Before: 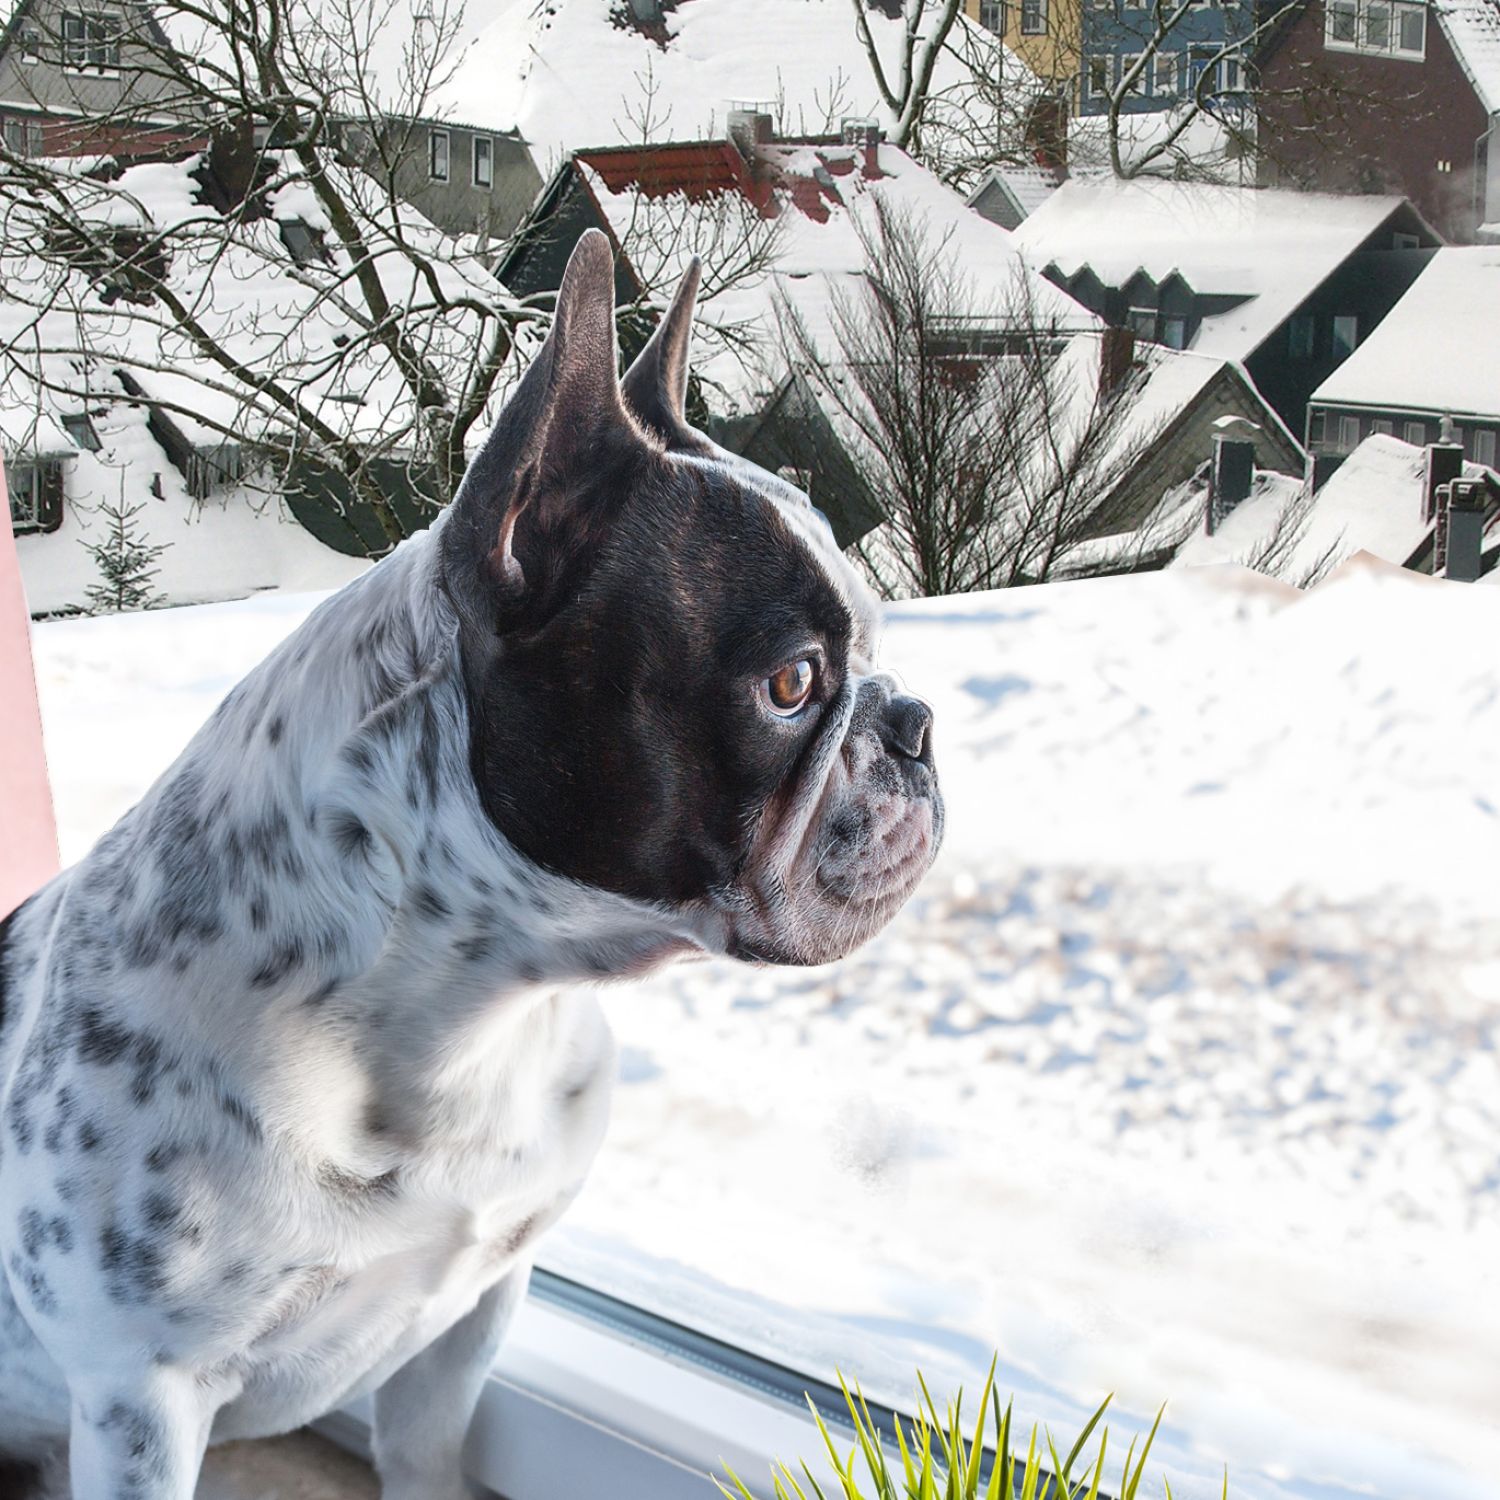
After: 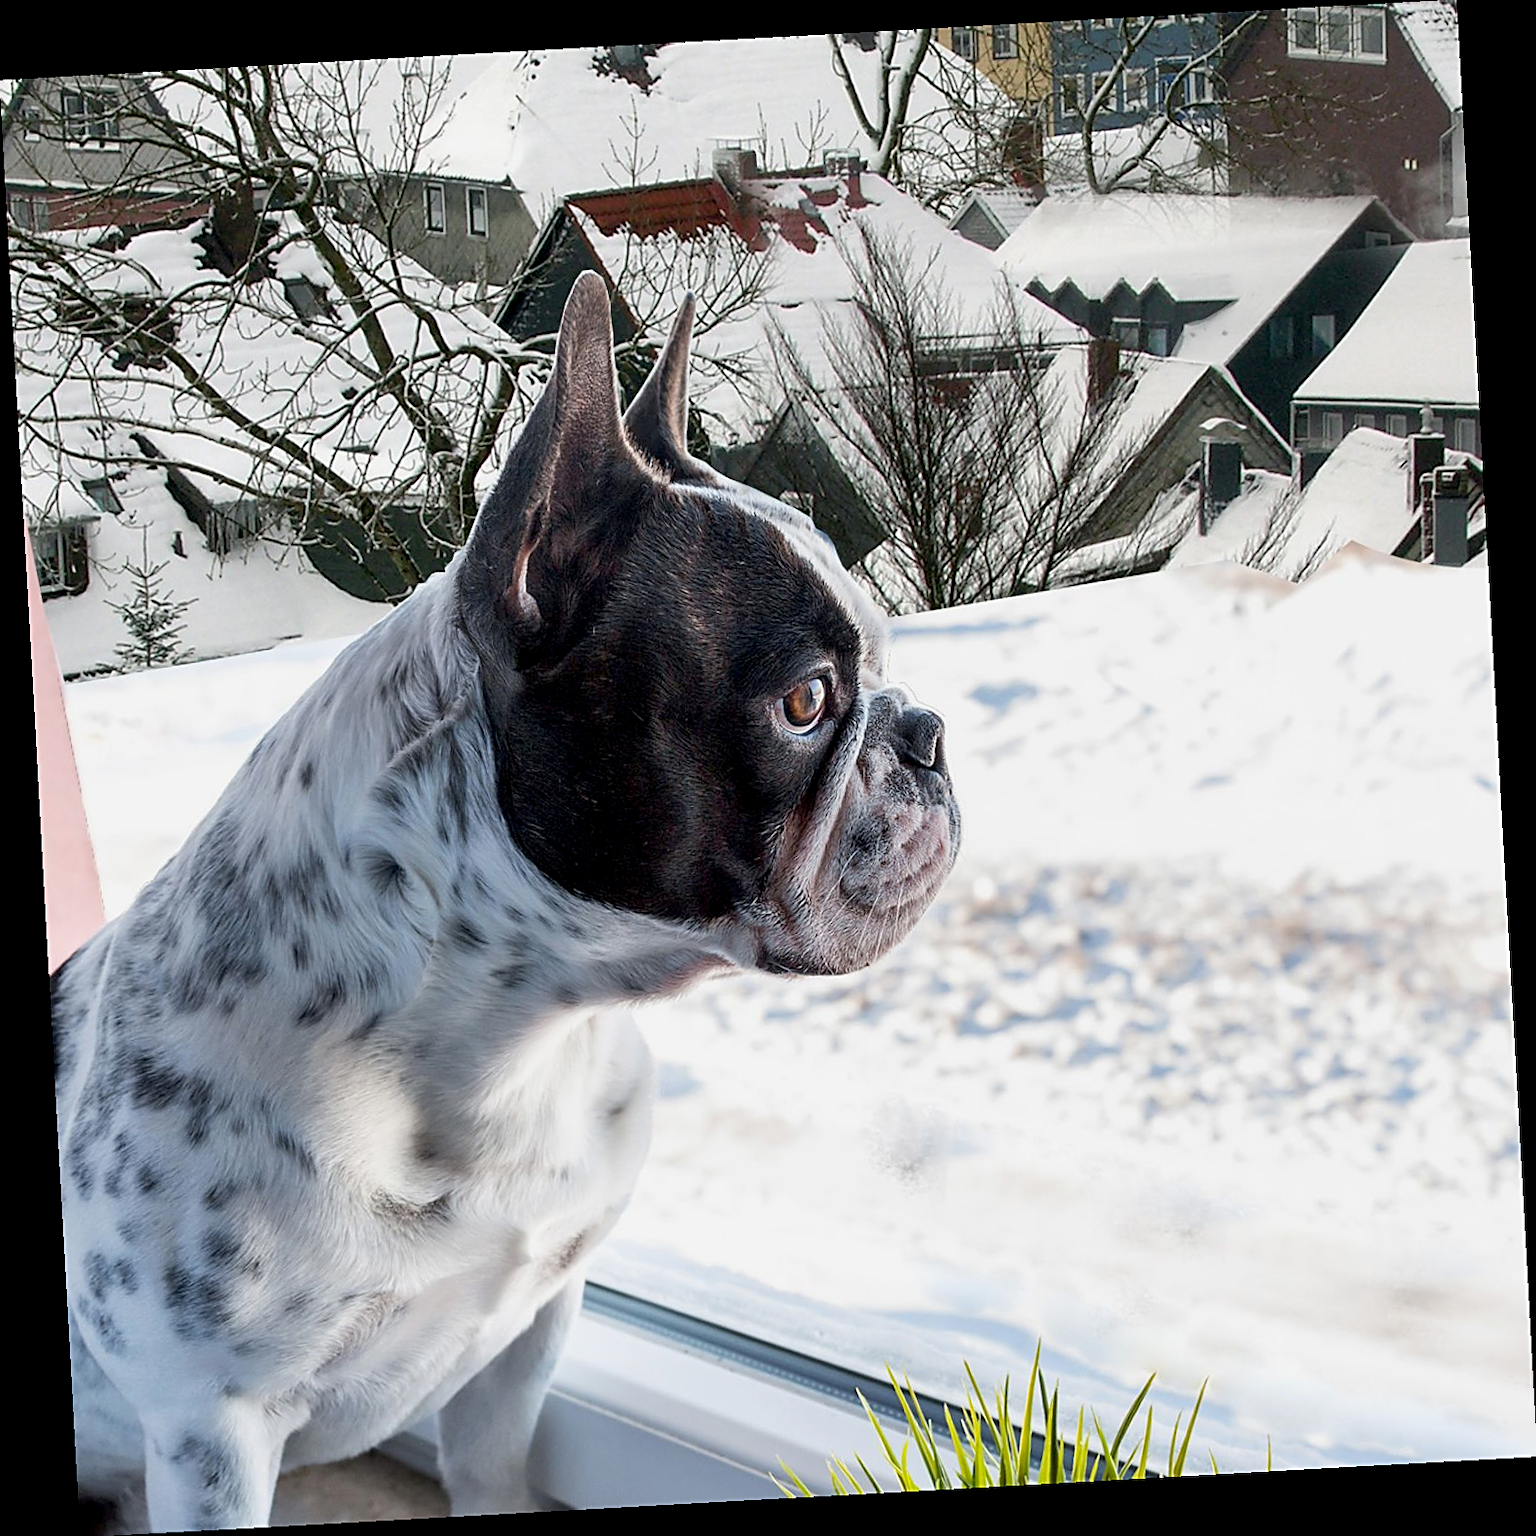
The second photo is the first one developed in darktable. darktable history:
exposure: black level correction 0.009, exposure -0.159 EV, compensate highlight preservation false
rotate and perspective: rotation -3.18°, automatic cropping off
sharpen: on, module defaults
